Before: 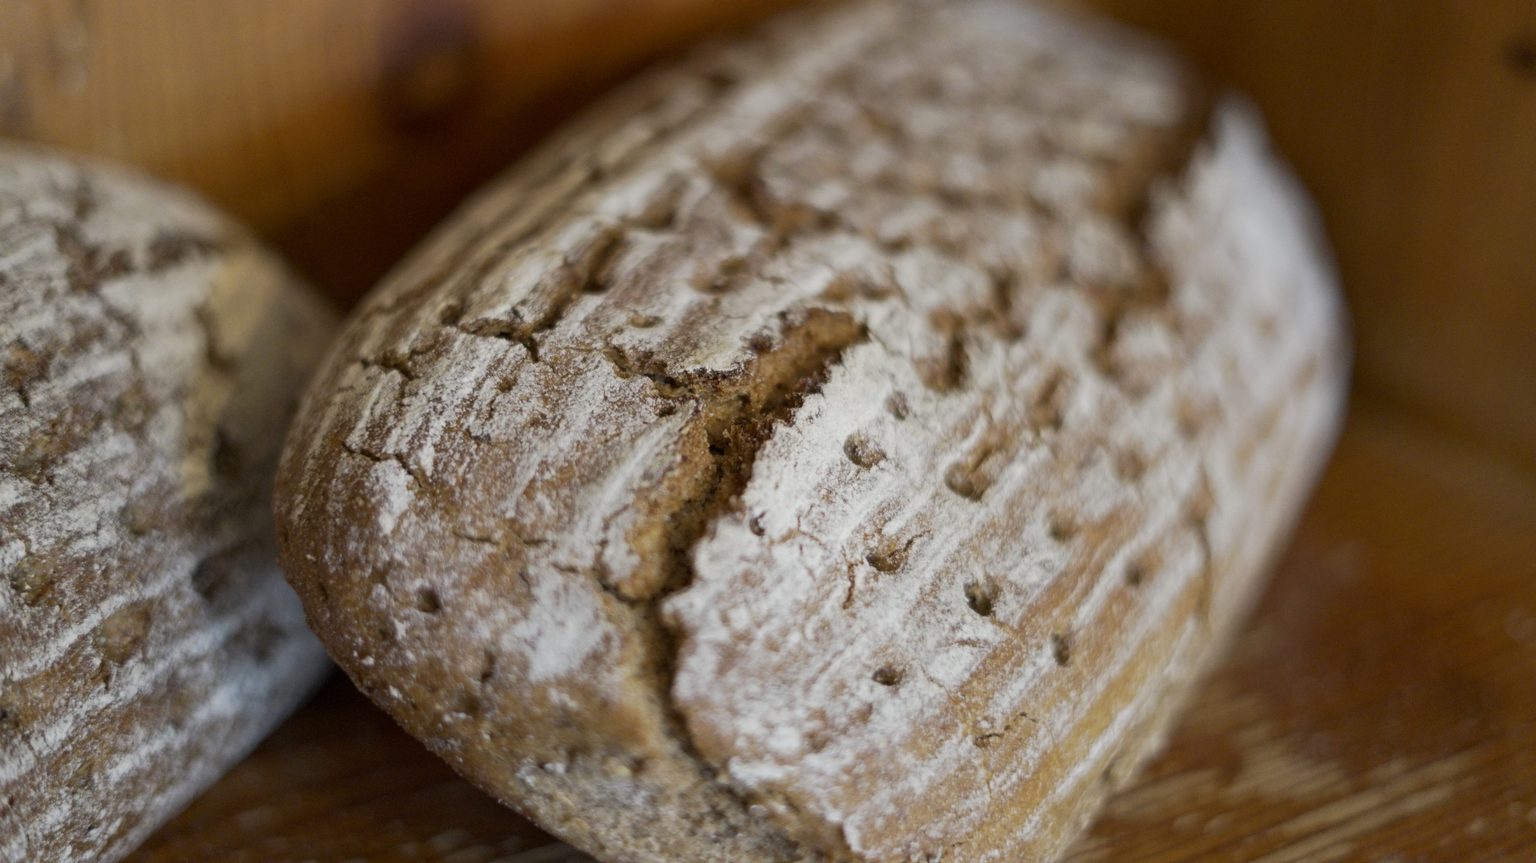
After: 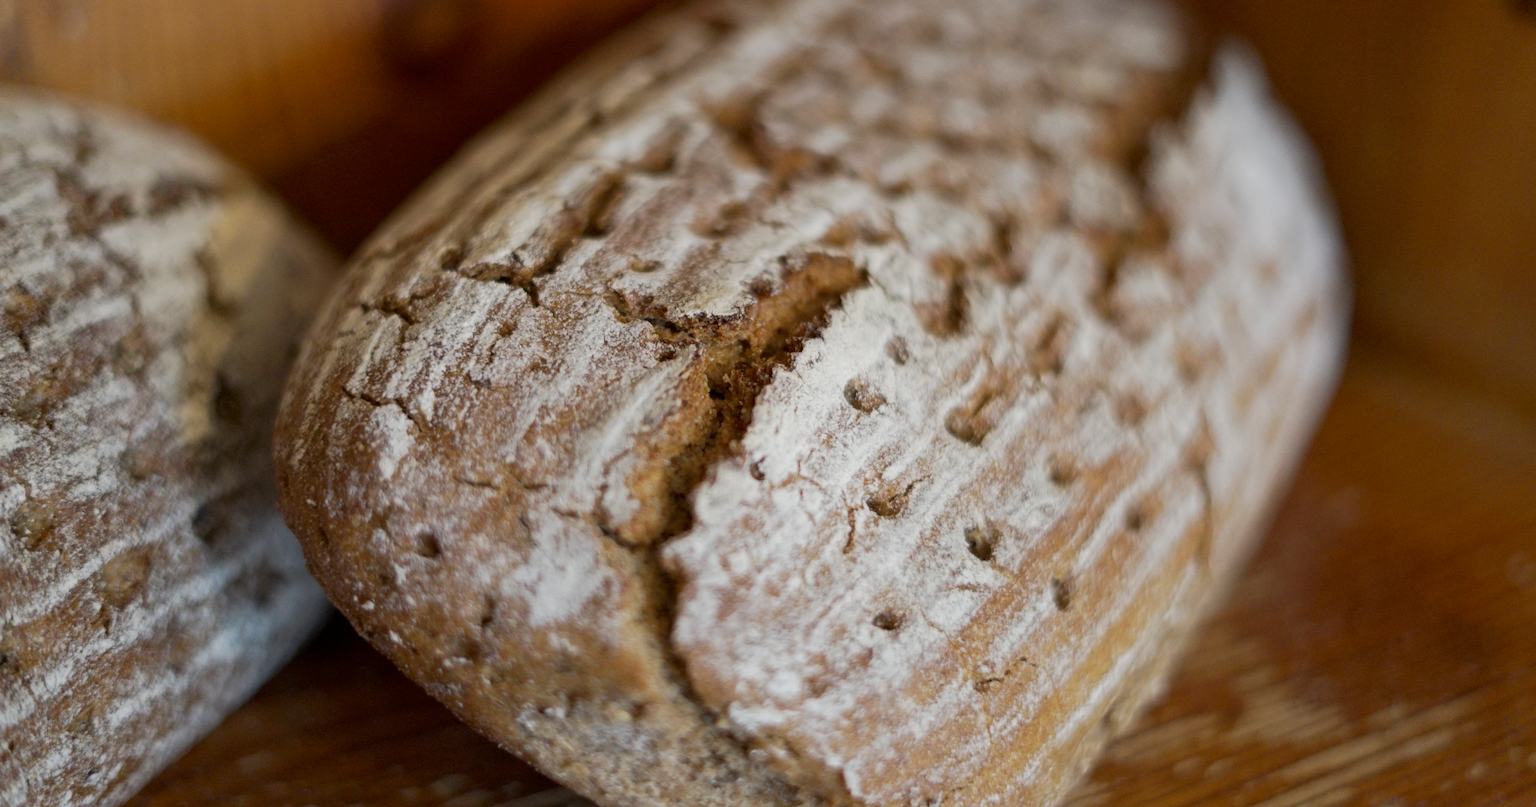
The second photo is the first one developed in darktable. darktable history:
crop and rotate: top 6.509%
tone equalizer: on, module defaults
